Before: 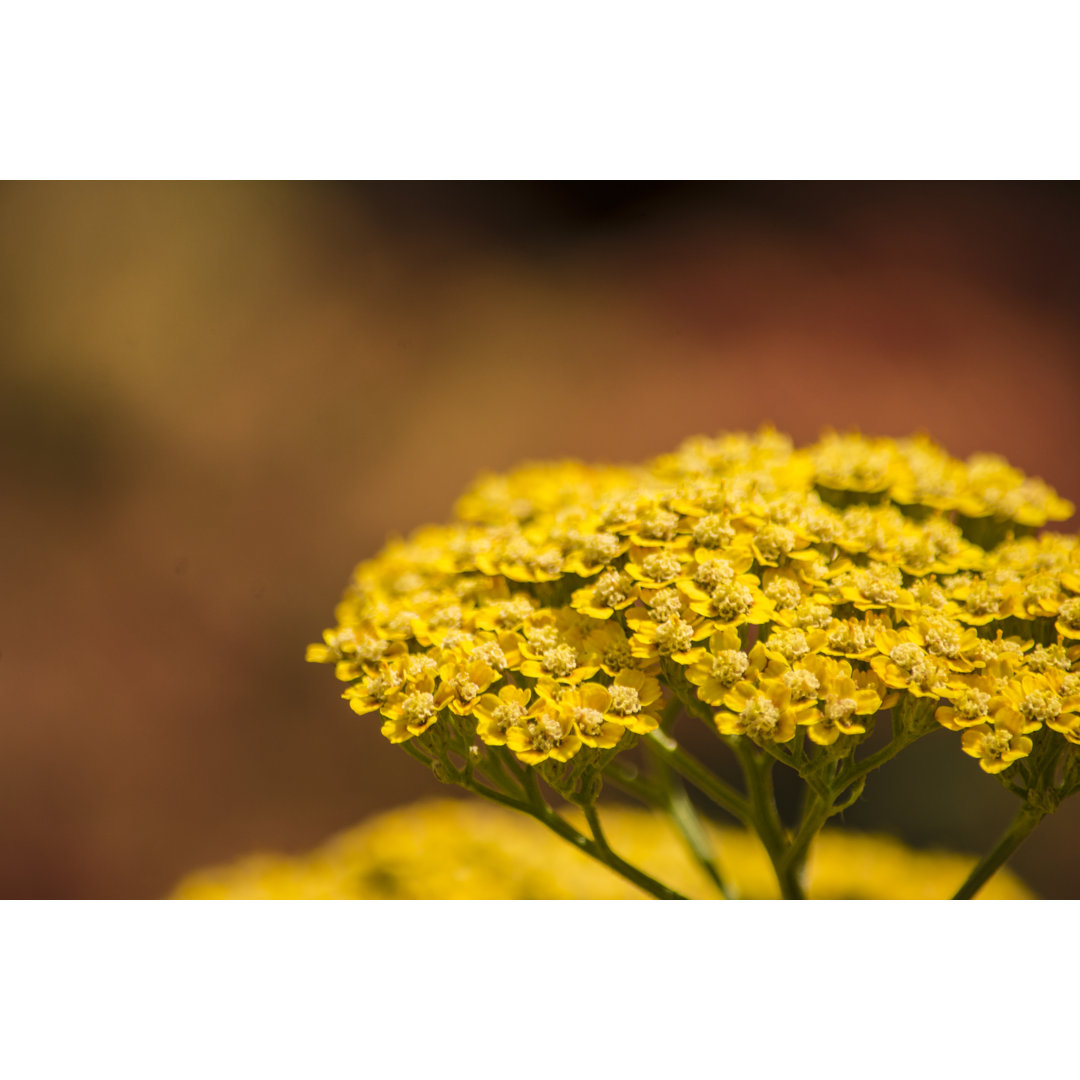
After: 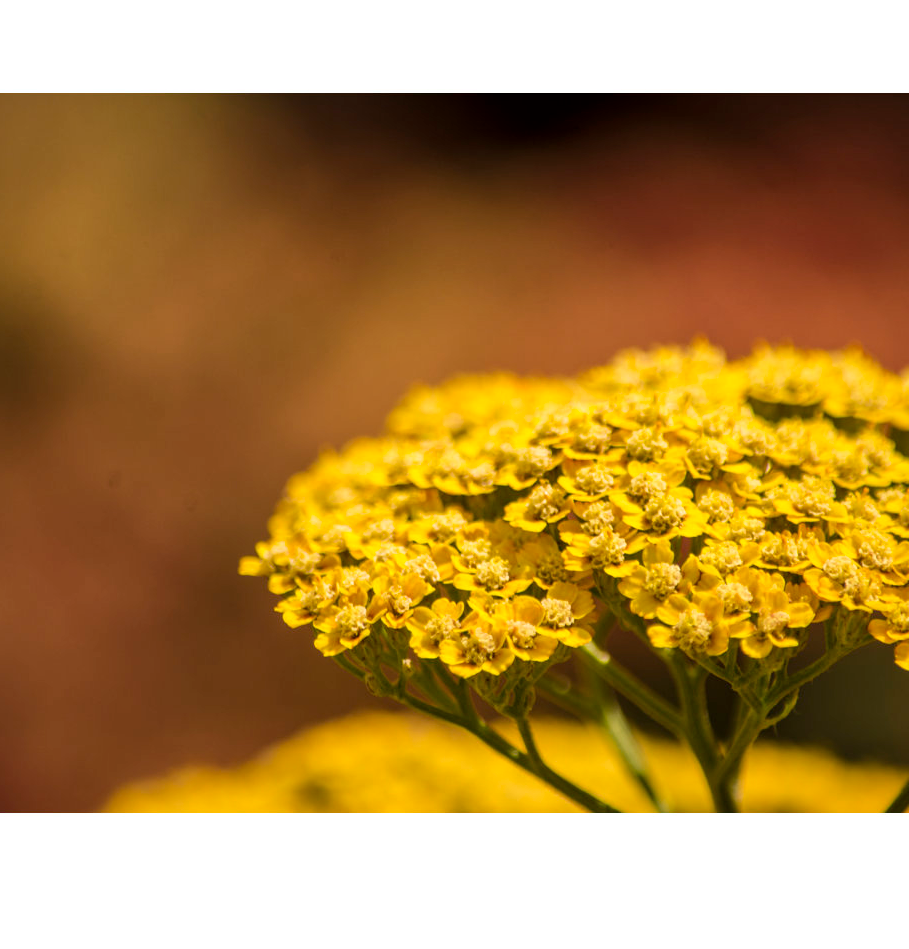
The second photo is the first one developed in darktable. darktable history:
crop: left 6.227%, top 8.128%, right 9.531%, bottom 3.971%
local contrast: mode bilateral grid, contrast 21, coarseness 51, detail 121%, midtone range 0.2
